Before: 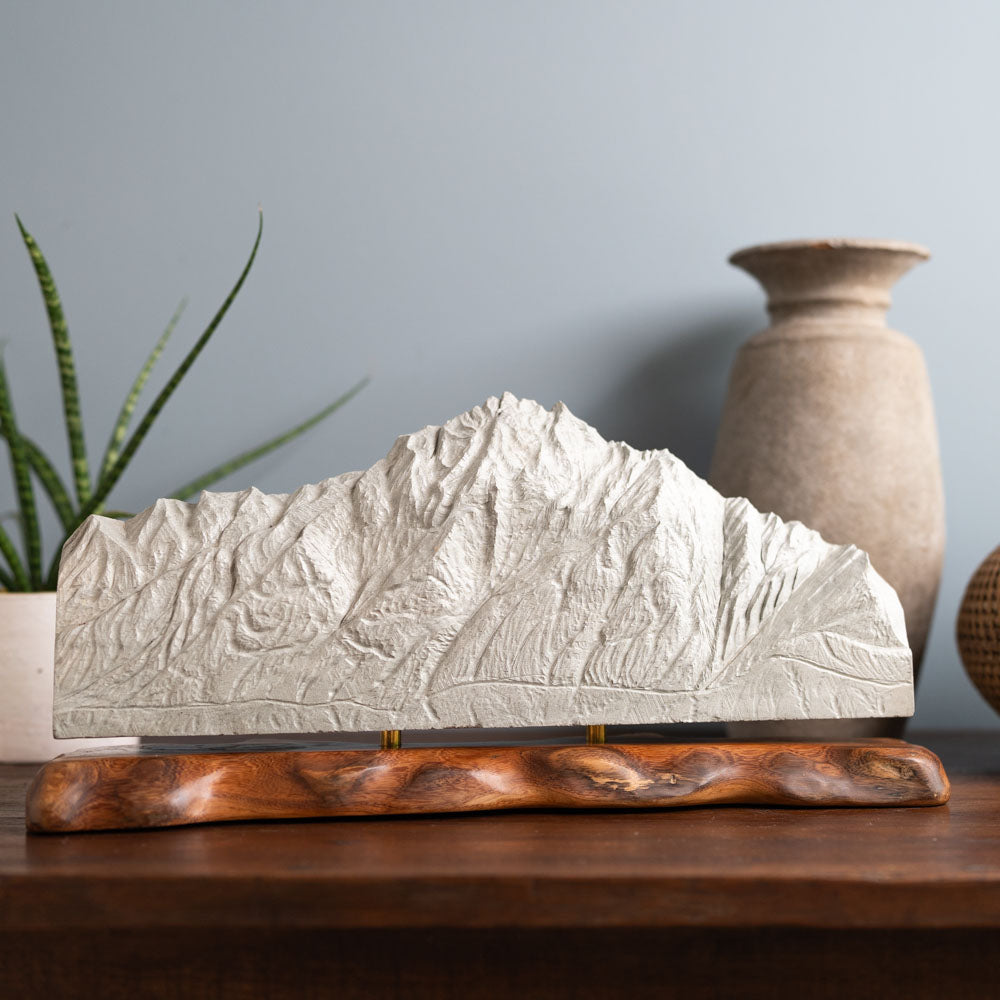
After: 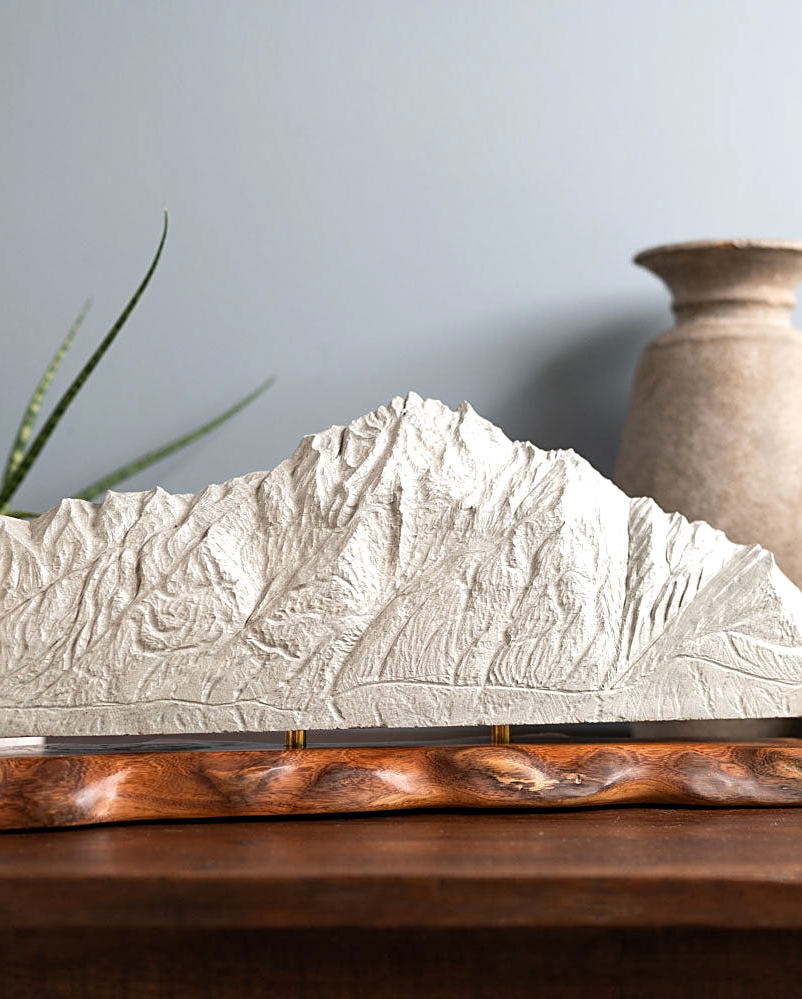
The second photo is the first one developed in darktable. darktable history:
crop and rotate: left 9.597%, right 10.195%
exposure: exposure 0.2 EV, compensate highlight preservation false
local contrast: highlights 100%, shadows 100%, detail 120%, midtone range 0.2
sharpen: on, module defaults
